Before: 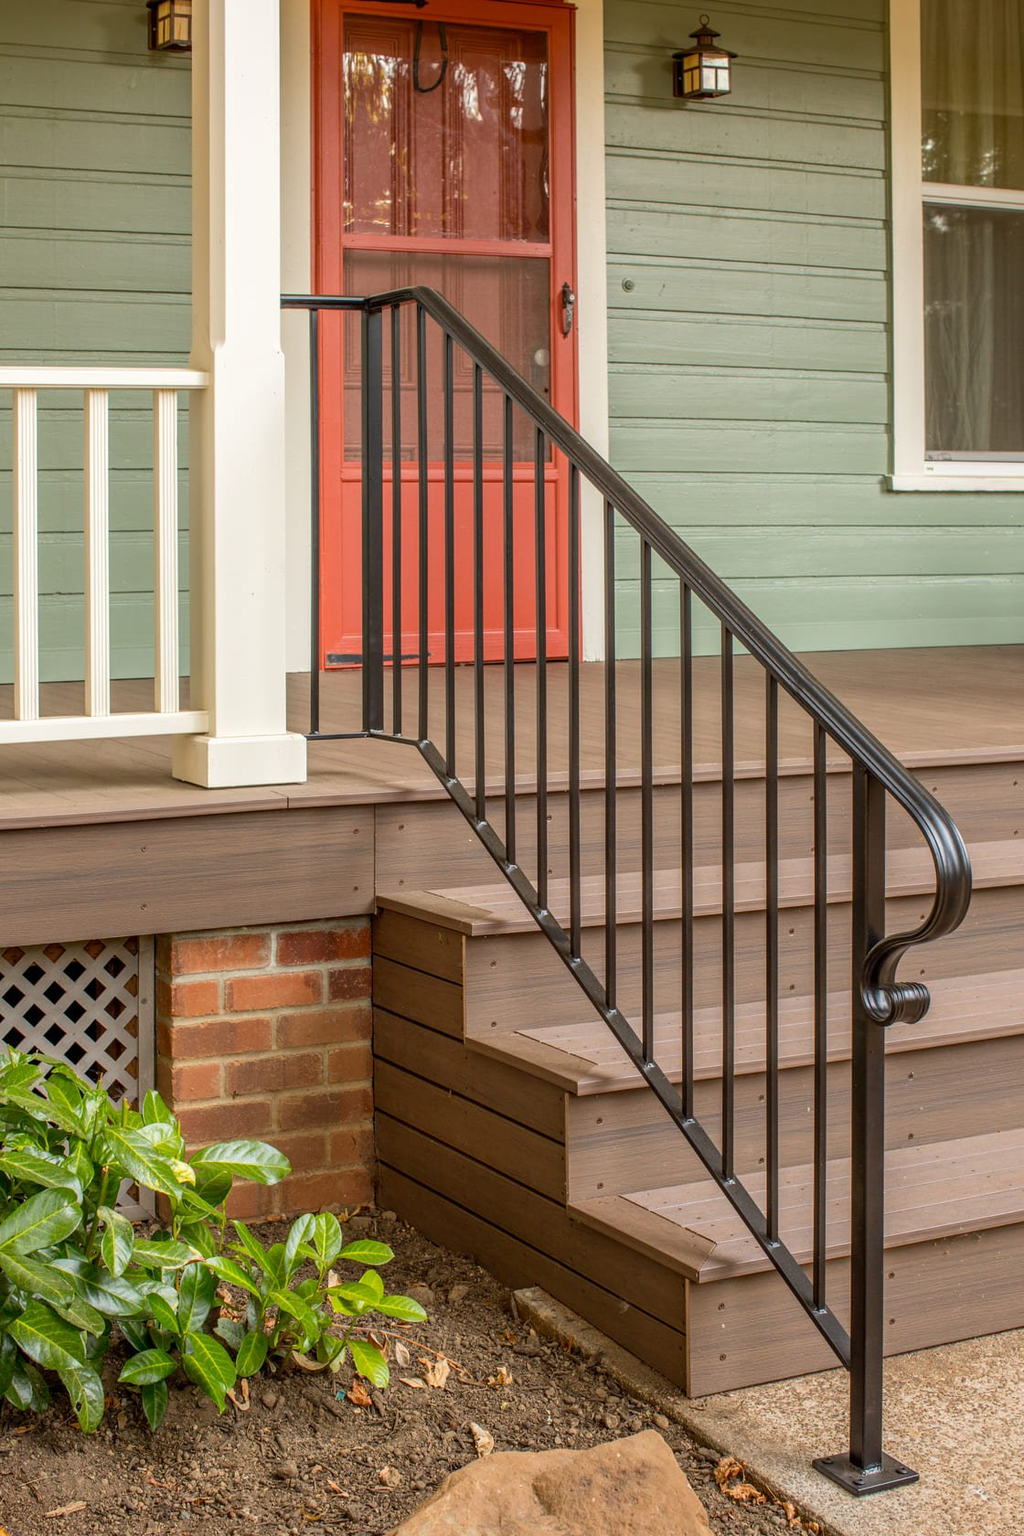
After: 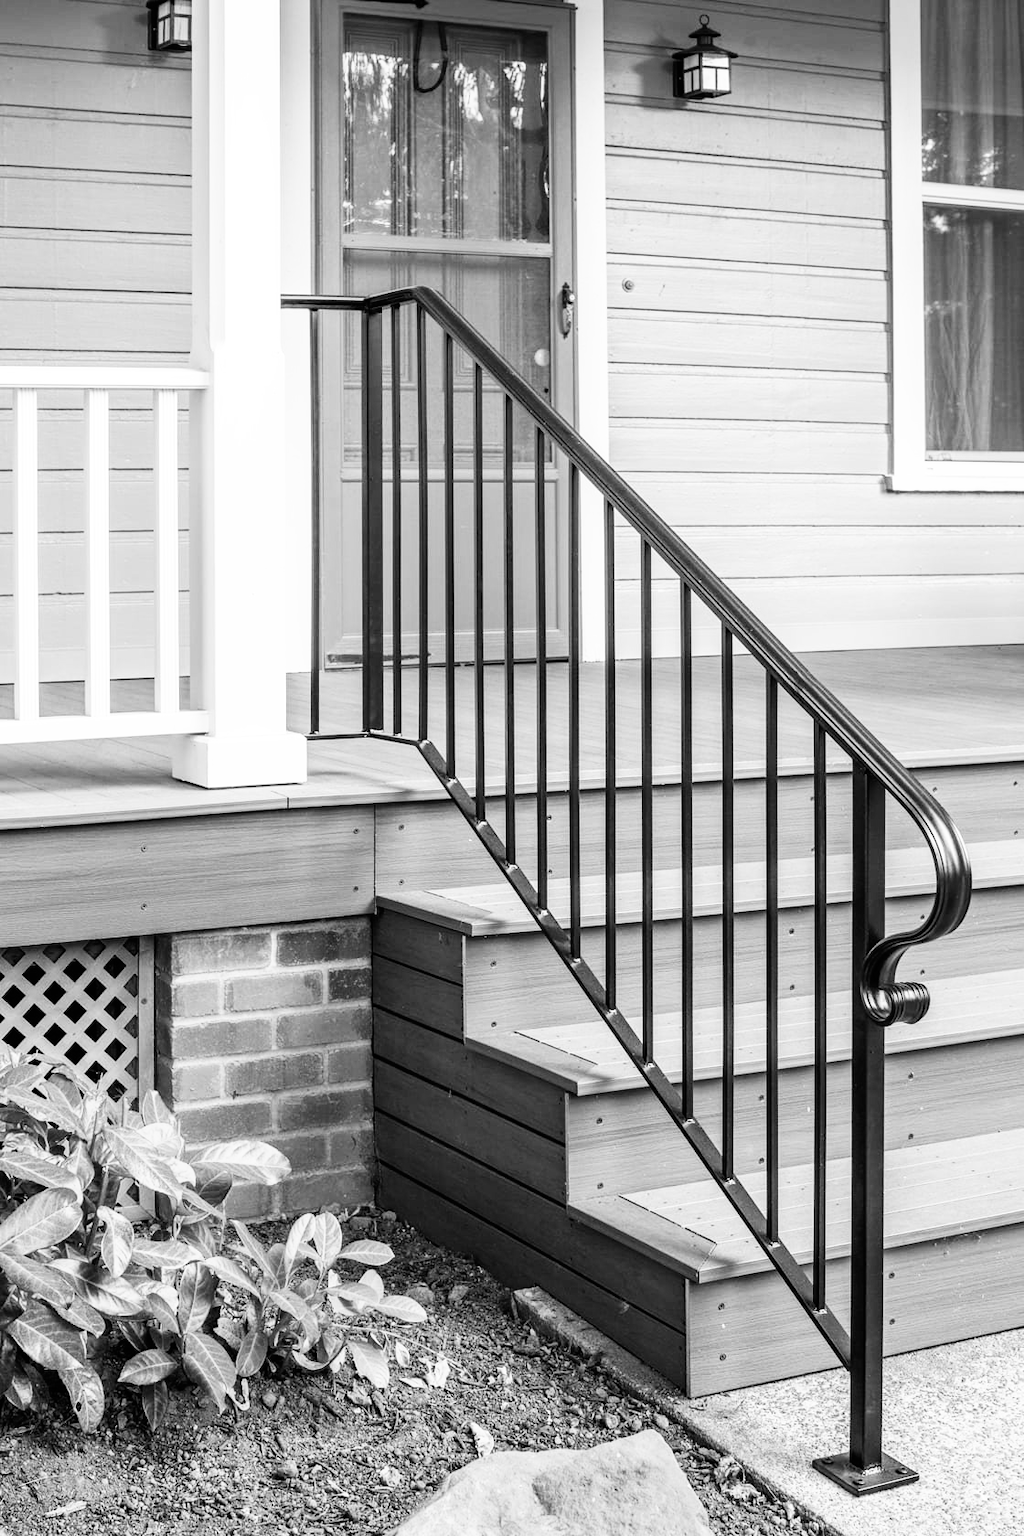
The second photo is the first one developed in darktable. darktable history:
color balance: gamma [0.9, 0.988, 0.975, 1.025], gain [1.05, 1, 1, 1]
base curve: curves: ch0 [(0, 0) (0.007, 0.004) (0.027, 0.03) (0.046, 0.07) (0.207, 0.54) (0.442, 0.872) (0.673, 0.972) (1, 1)], preserve colors none
monochrome: on, module defaults
white balance: red 1, blue 1
